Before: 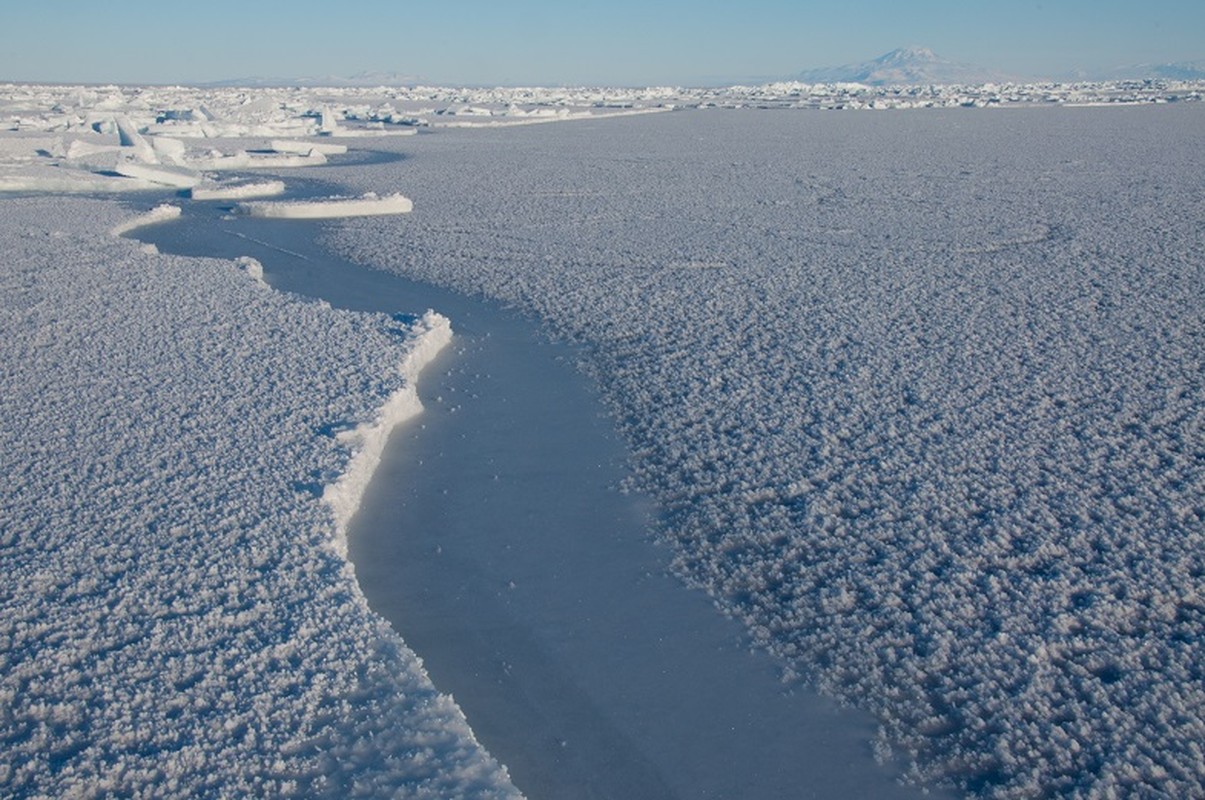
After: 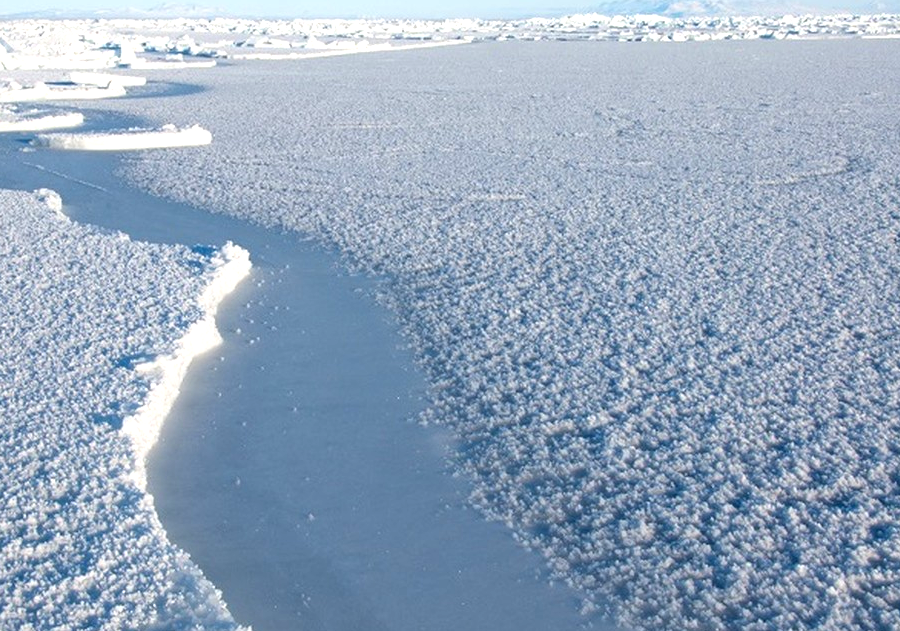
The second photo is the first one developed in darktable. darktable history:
crop: left 16.746%, top 8.57%, right 8.501%, bottom 12.482%
exposure: black level correction 0, exposure 1 EV, compensate exposure bias true, compensate highlight preservation false
